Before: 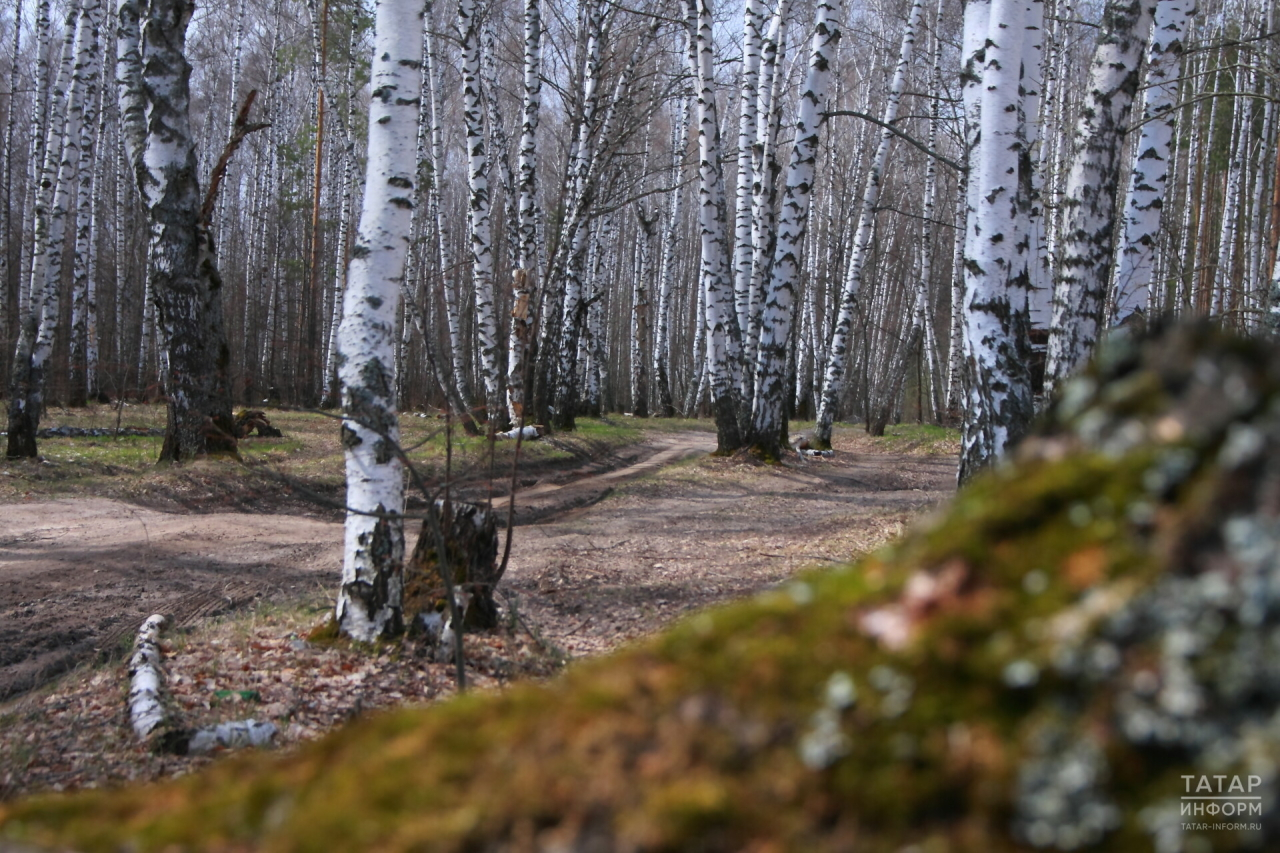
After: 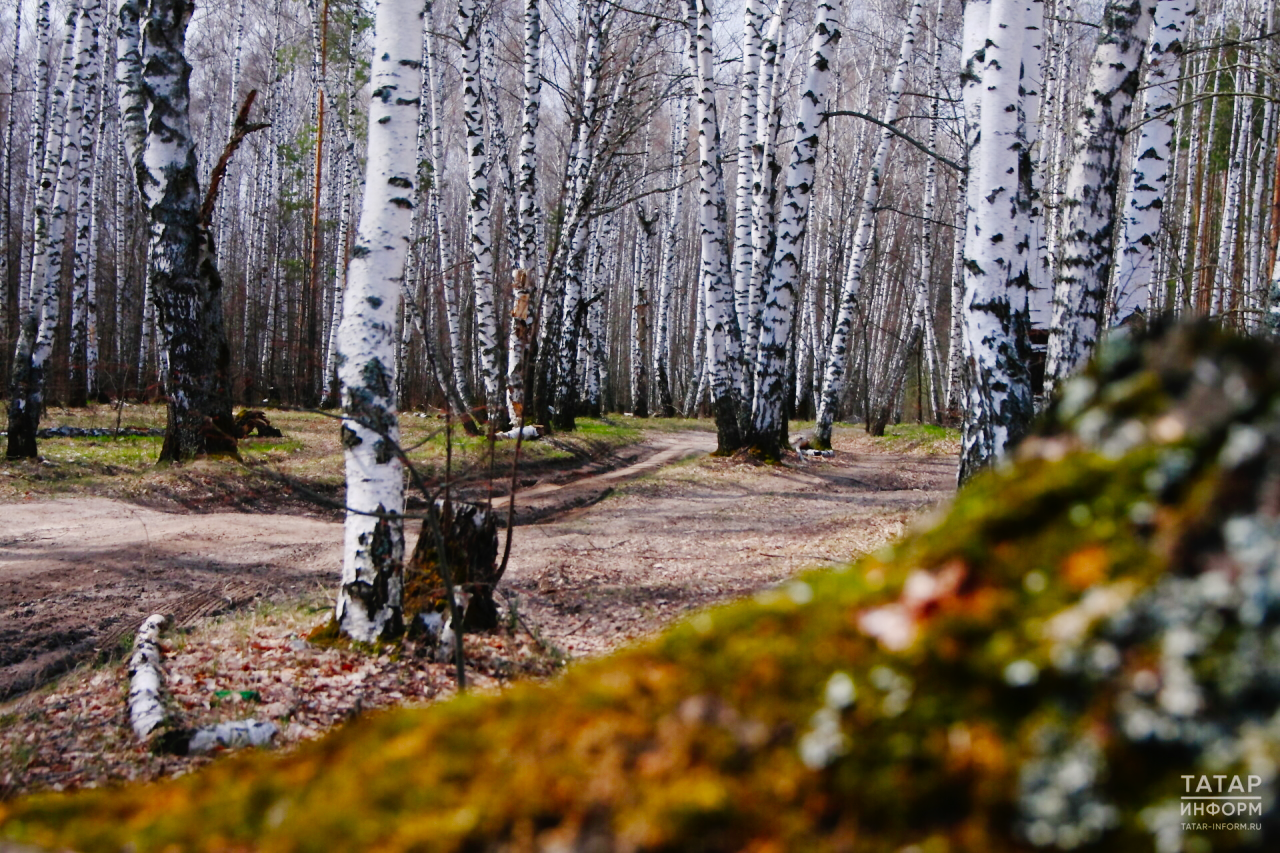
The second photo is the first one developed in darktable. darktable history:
color balance rgb: highlights gain › chroma 1.611%, highlights gain › hue 55.8°, linear chroma grading › global chroma 0.51%, perceptual saturation grading › global saturation 20%, perceptual saturation grading › highlights -49.446%, perceptual saturation grading › shadows 24.186%, global vibrance 9.197%
tone curve: curves: ch0 [(0, 0) (0.003, 0.002) (0.011, 0.006) (0.025, 0.012) (0.044, 0.021) (0.069, 0.027) (0.1, 0.035) (0.136, 0.06) (0.177, 0.108) (0.224, 0.173) (0.277, 0.26) (0.335, 0.353) (0.399, 0.453) (0.468, 0.555) (0.543, 0.641) (0.623, 0.724) (0.709, 0.792) (0.801, 0.857) (0.898, 0.918) (1, 1)], preserve colors none
exposure: compensate exposure bias true, compensate highlight preservation false
